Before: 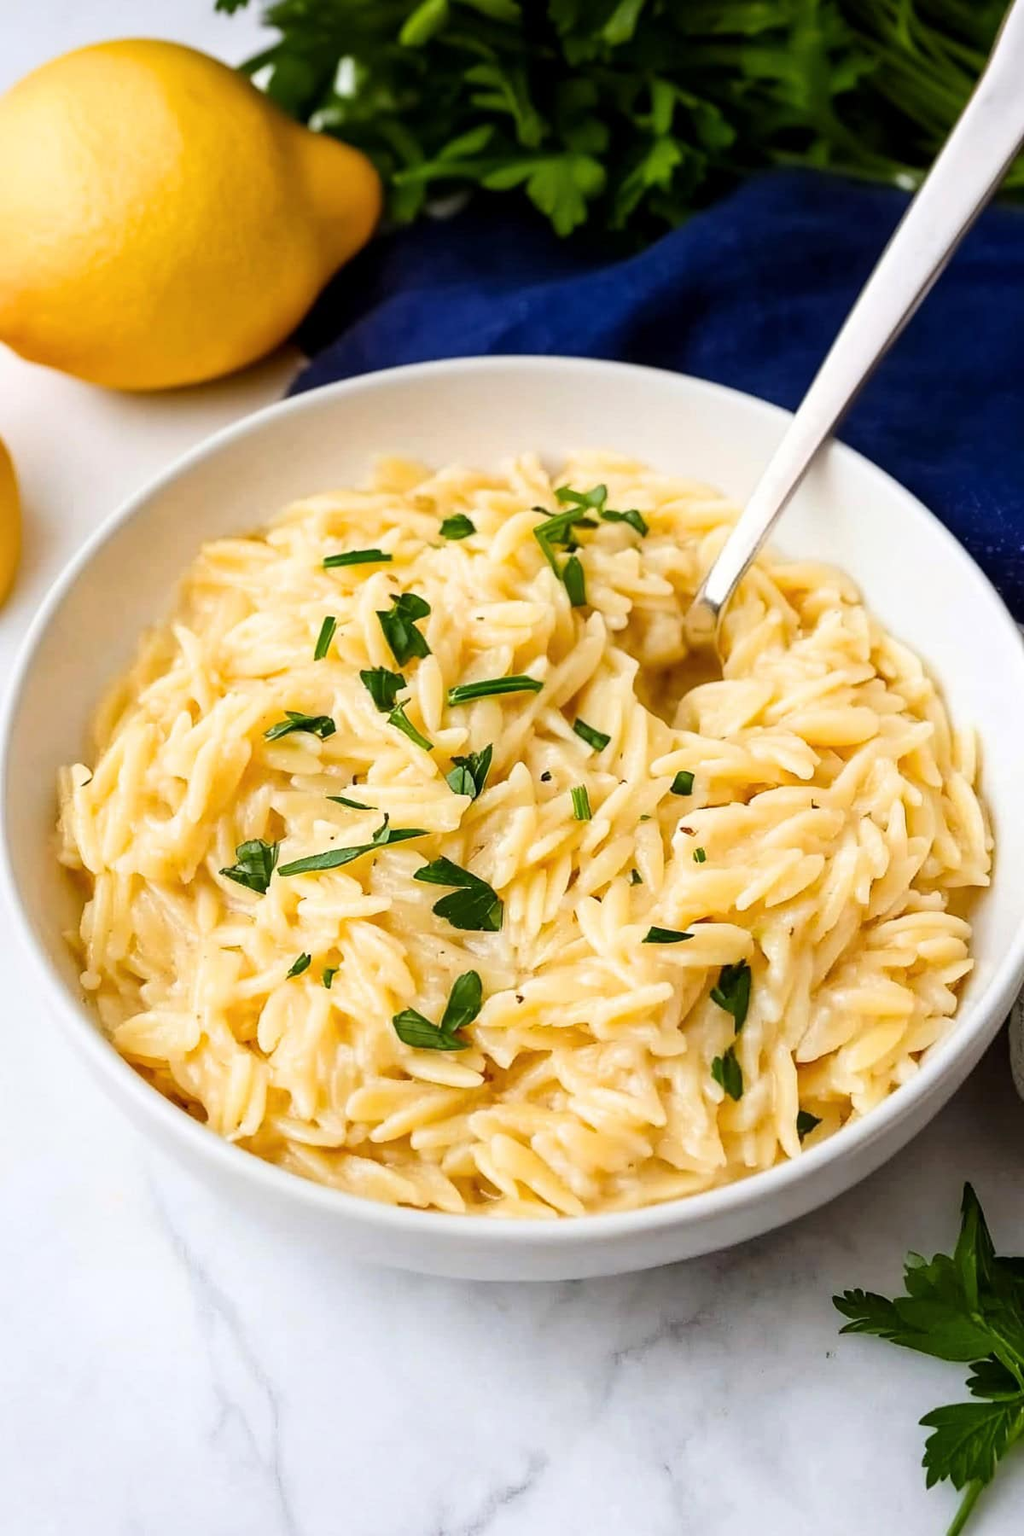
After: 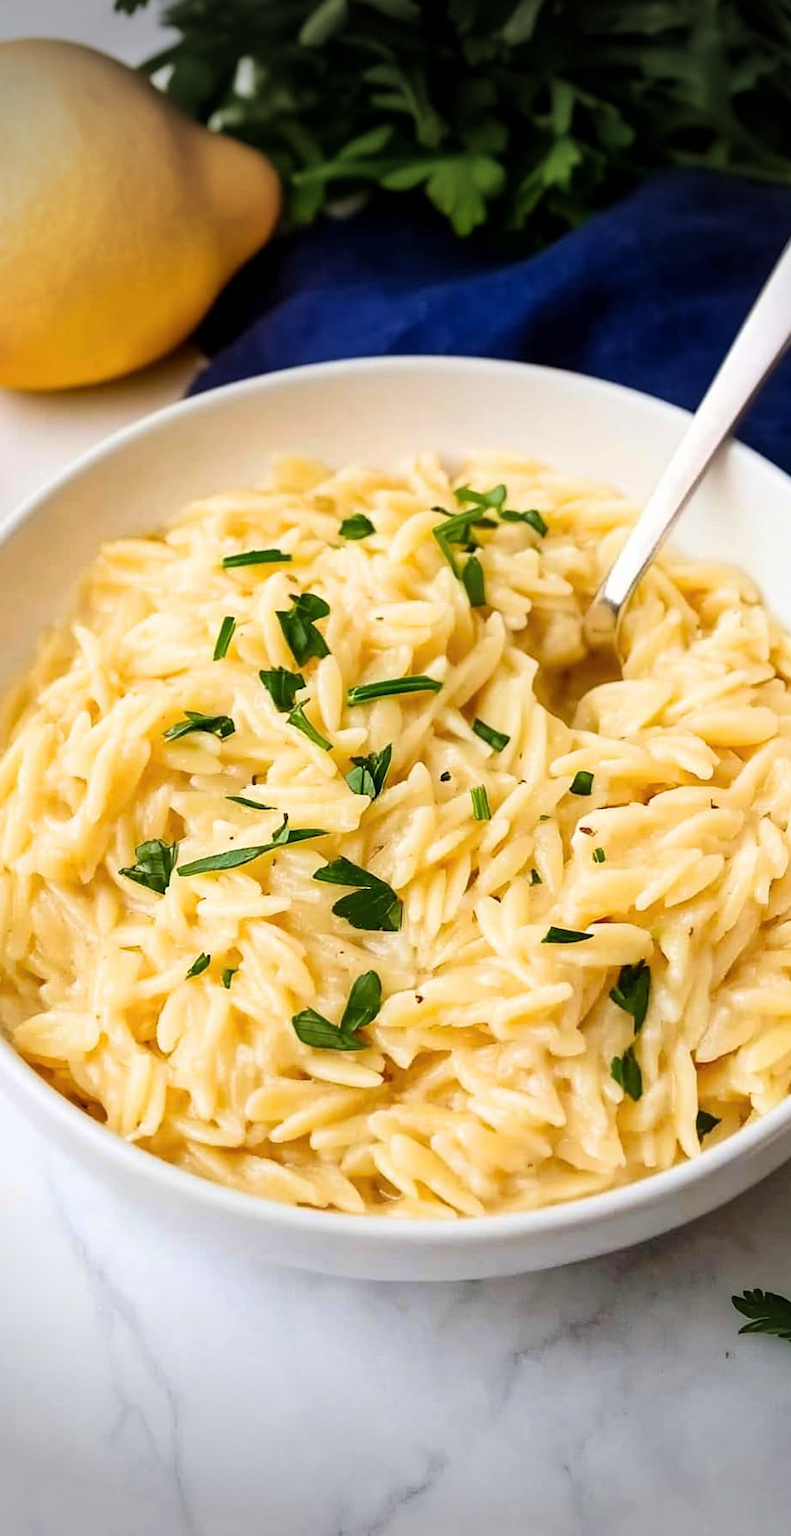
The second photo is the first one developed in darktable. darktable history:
crop: left 9.871%, right 12.729%
velvia: on, module defaults
color correction: highlights a* 0.038, highlights b* -0.471
vignetting: fall-off start 68.81%, fall-off radius 29.39%, width/height ratio 0.989, shape 0.839
